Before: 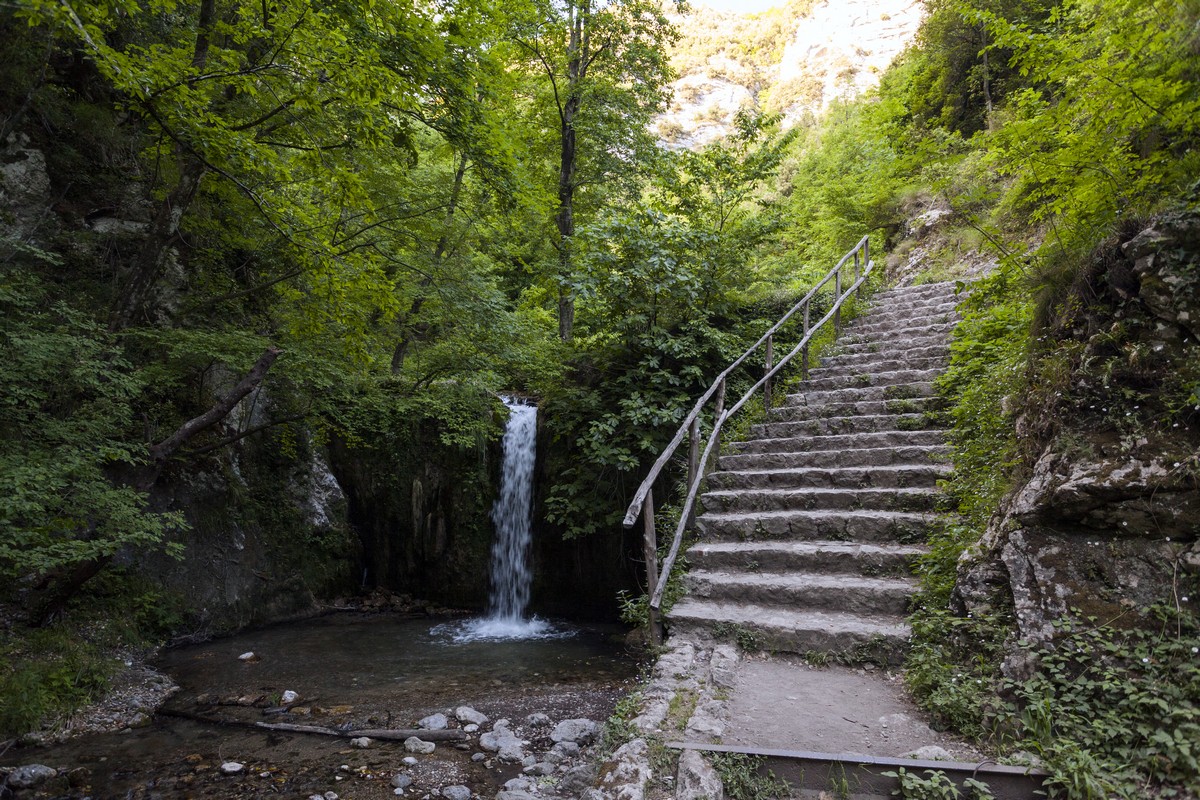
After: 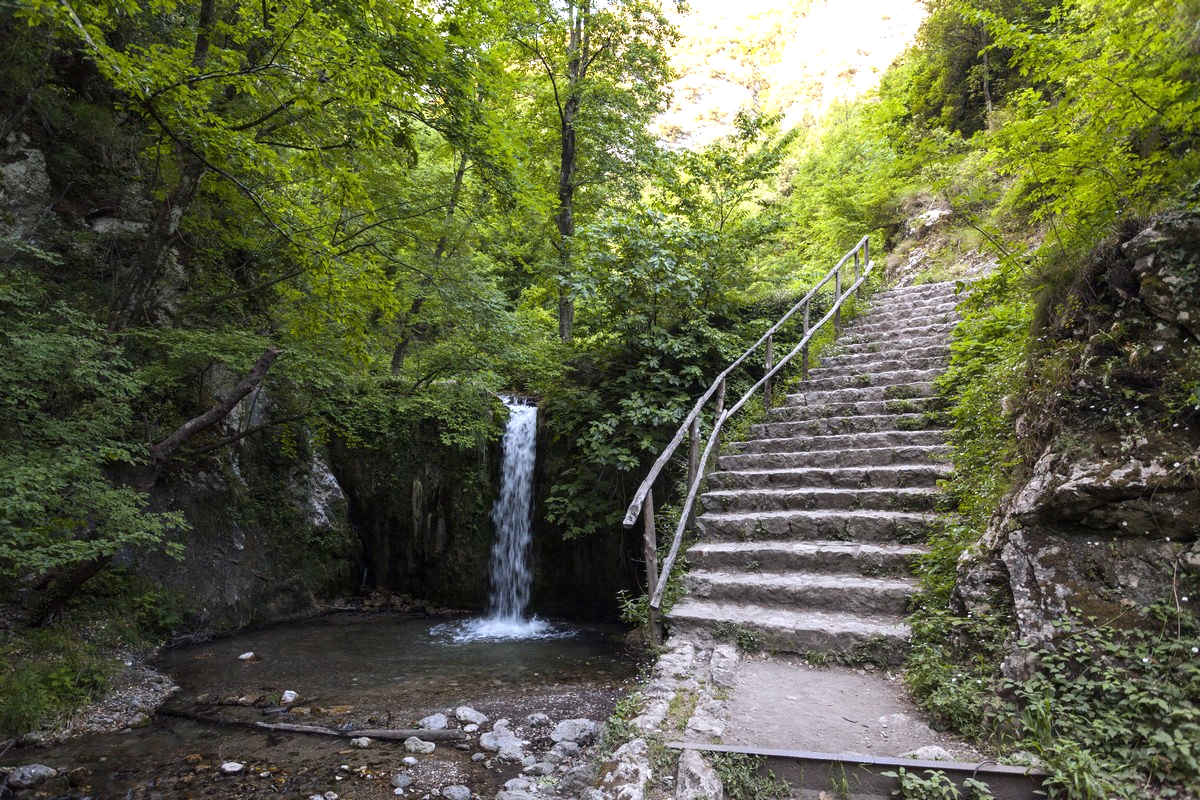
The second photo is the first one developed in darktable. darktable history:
exposure: black level correction 0, exposure 0.599 EV, compensate highlight preservation false
